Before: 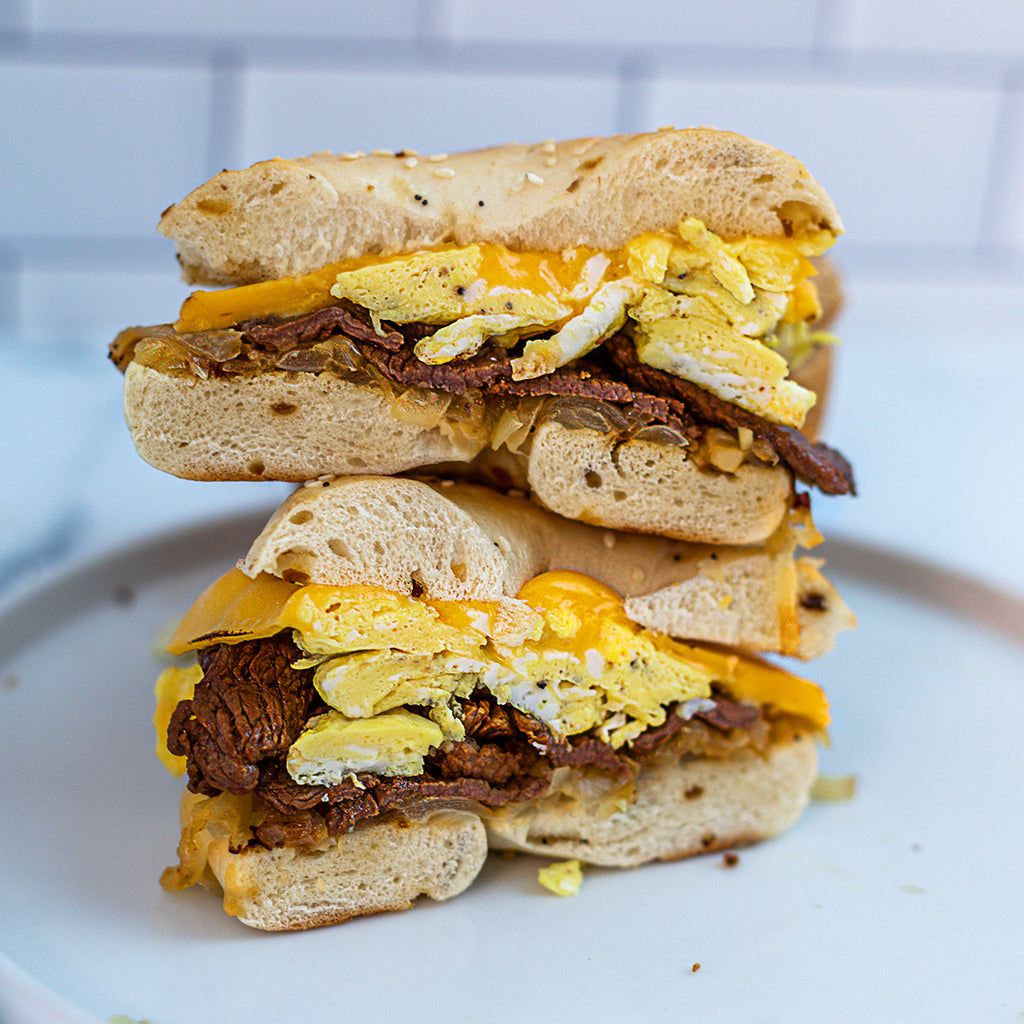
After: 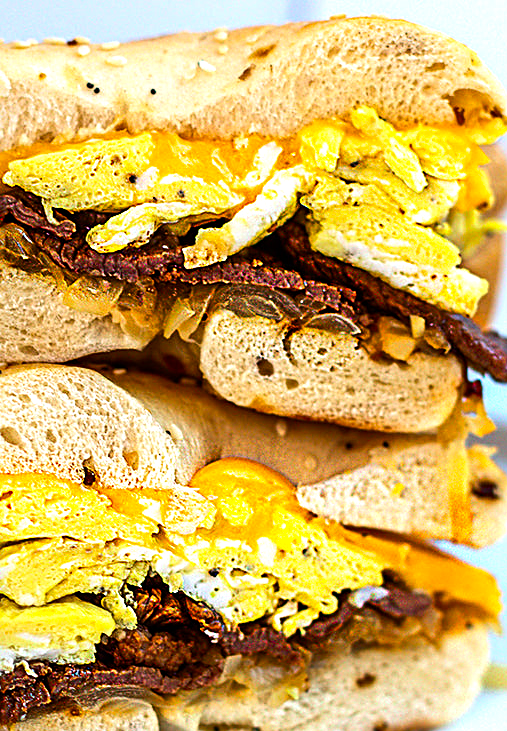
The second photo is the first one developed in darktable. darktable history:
tone equalizer: -8 EV -0.75 EV, -7 EV -0.7 EV, -6 EV -0.6 EV, -5 EV -0.4 EV, -3 EV 0.4 EV, -2 EV 0.6 EV, -1 EV 0.7 EV, +0 EV 0.75 EV, edges refinement/feathering 500, mask exposure compensation -1.57 EV, preserve details no
color correction: saturation 1.32
crop: left 32.075%, top 10.976%, right 18.355%, bottom 17.596%
sharpen: on, module defaults
